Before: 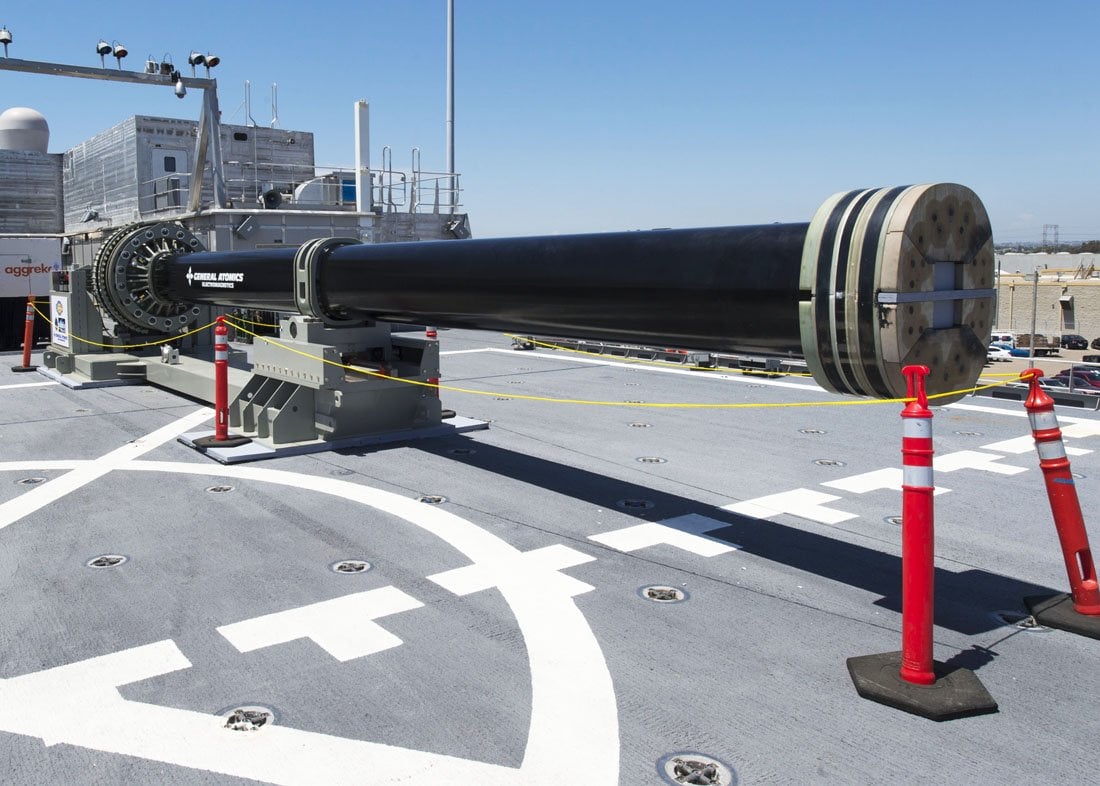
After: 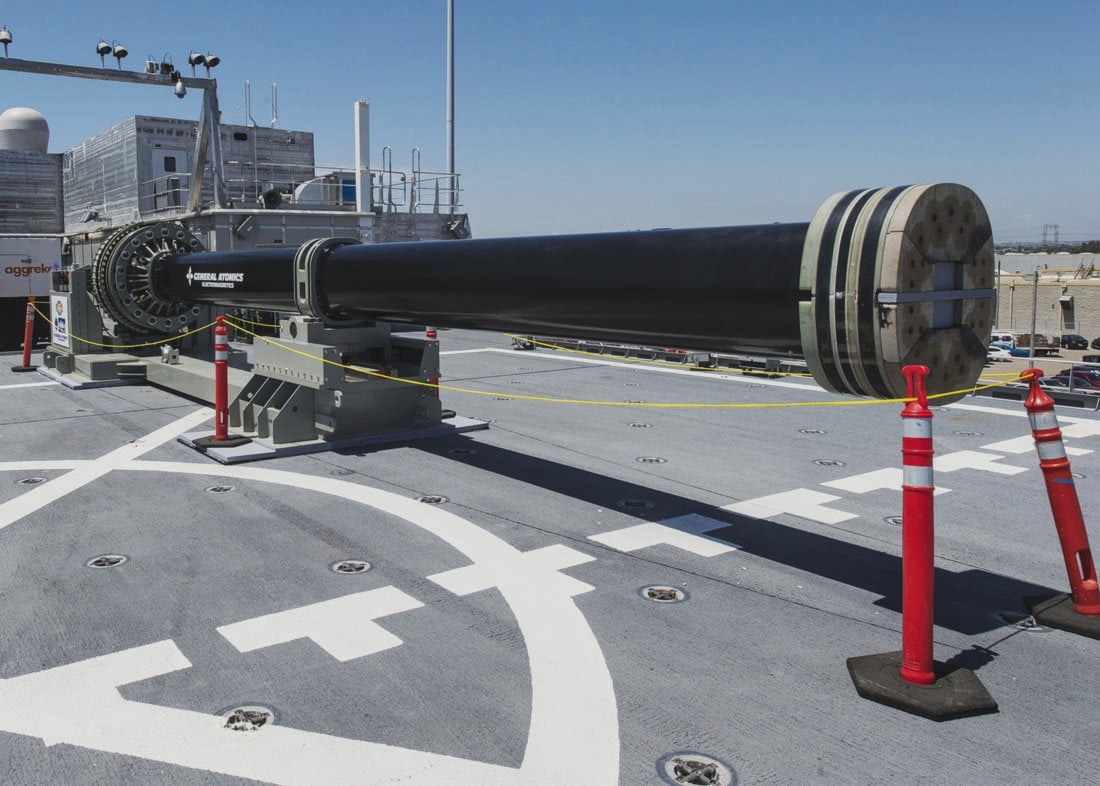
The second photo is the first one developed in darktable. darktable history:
local contrast: on, module defaults
exposure: black level correction -0.015, exposure -0.509 EV, compensate exposure bias true, compensate highlight preservation false
